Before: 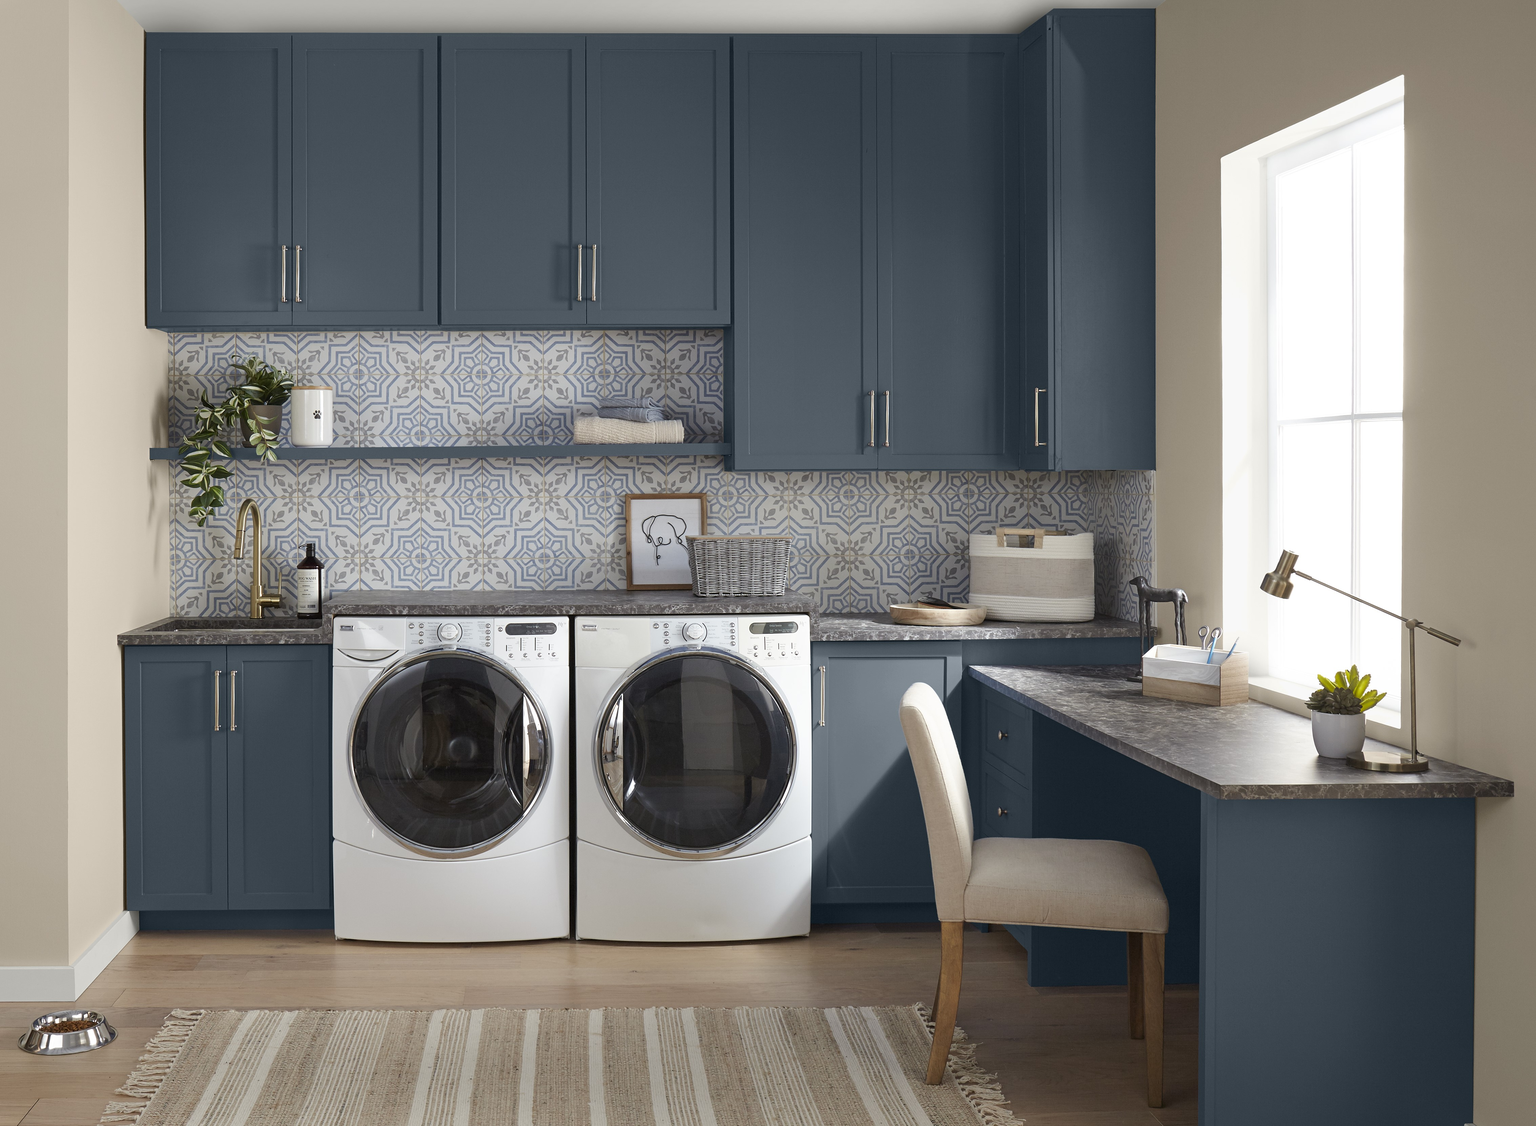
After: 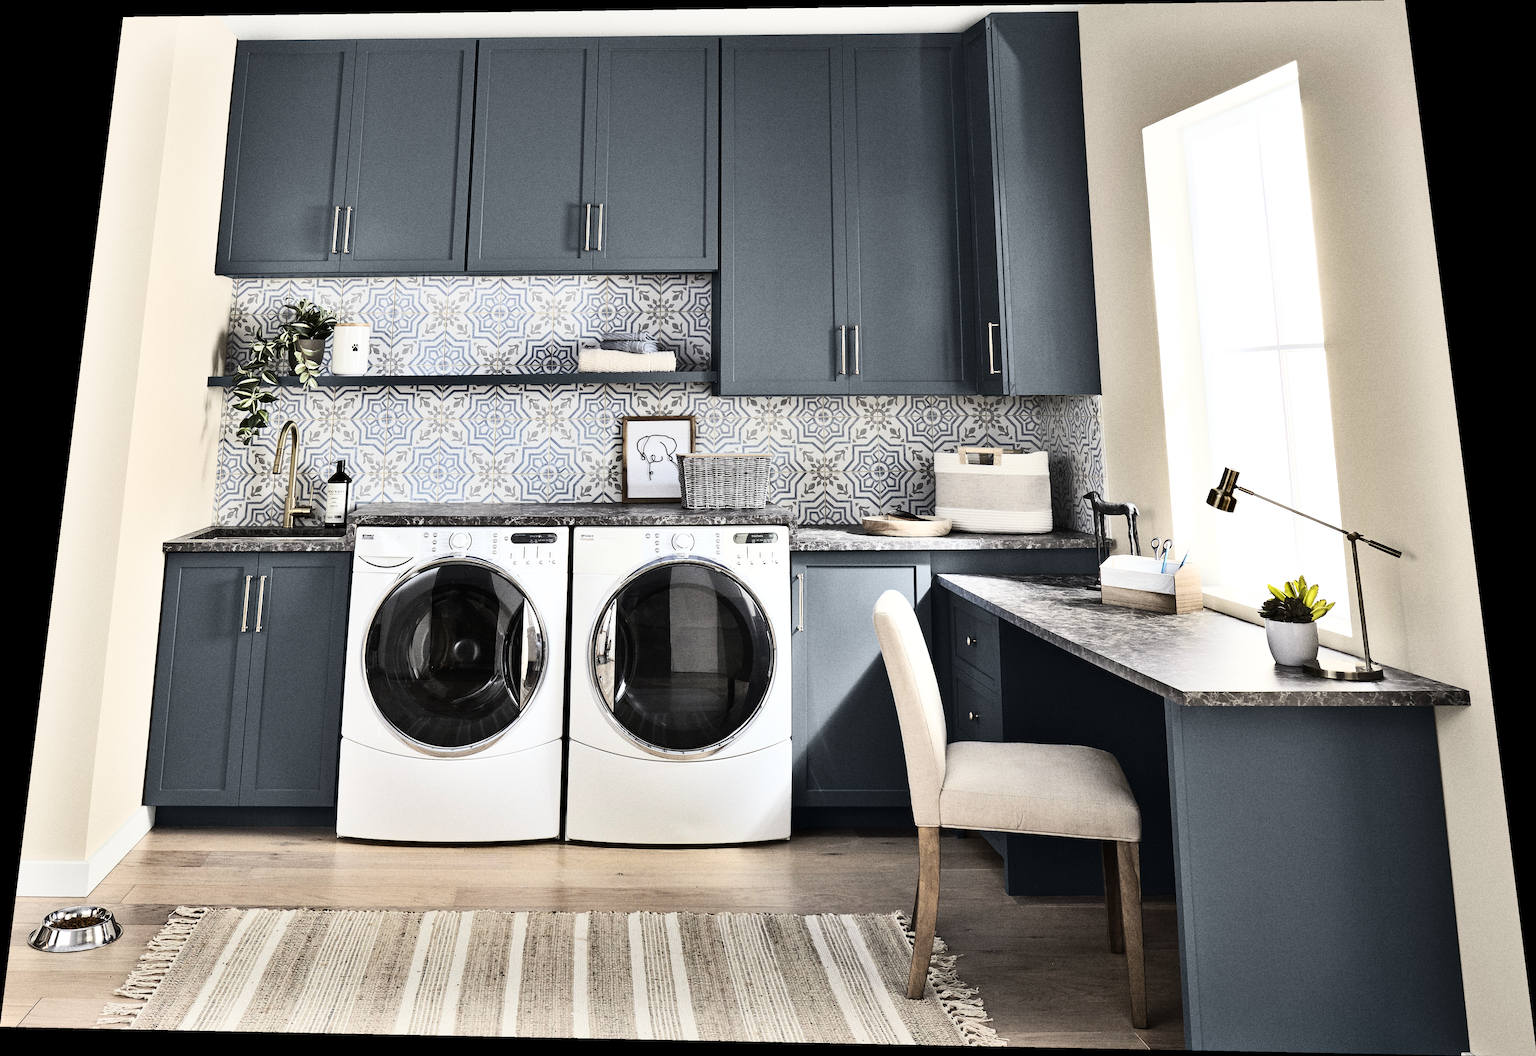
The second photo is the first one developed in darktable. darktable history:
exposure: exposure -0.01 EV, compensate highlight preservation false
grain: coarseness 0.09 ISO, strength 40%
shadows and highlights: white point adjustment 0.1, highlights -70, soften with gaussian
rotate and perspective: rotation 0.128°, lens shift (vertical) -0.181, lens shift (horizontal) -0.044, shear 0.001, automatic cropping off
rgb curve: curves: ch0 [(0, 0) (0.21, 0.15) (0.24, 0.21) (0.5, 0.75) (0.75, 0.96) (0.89, 0.99) (1, 1)]; ch1 [(0, 0.02) (0.21, 0.13) (0.25, 0.2) (0.5, 0.67) (0.75, 0.9) (0.89, 0.97) (1, 1)]; ch2 [(0, 0.02) (0.21, 0.13) (0.25, 0.2) (0.5, 0.67) (0.75, 0.9) (0.89, 0.97) (1, 1)], compensate middle gray true
contrast brightness saturation: contrast 0.1, saturation -0.36
